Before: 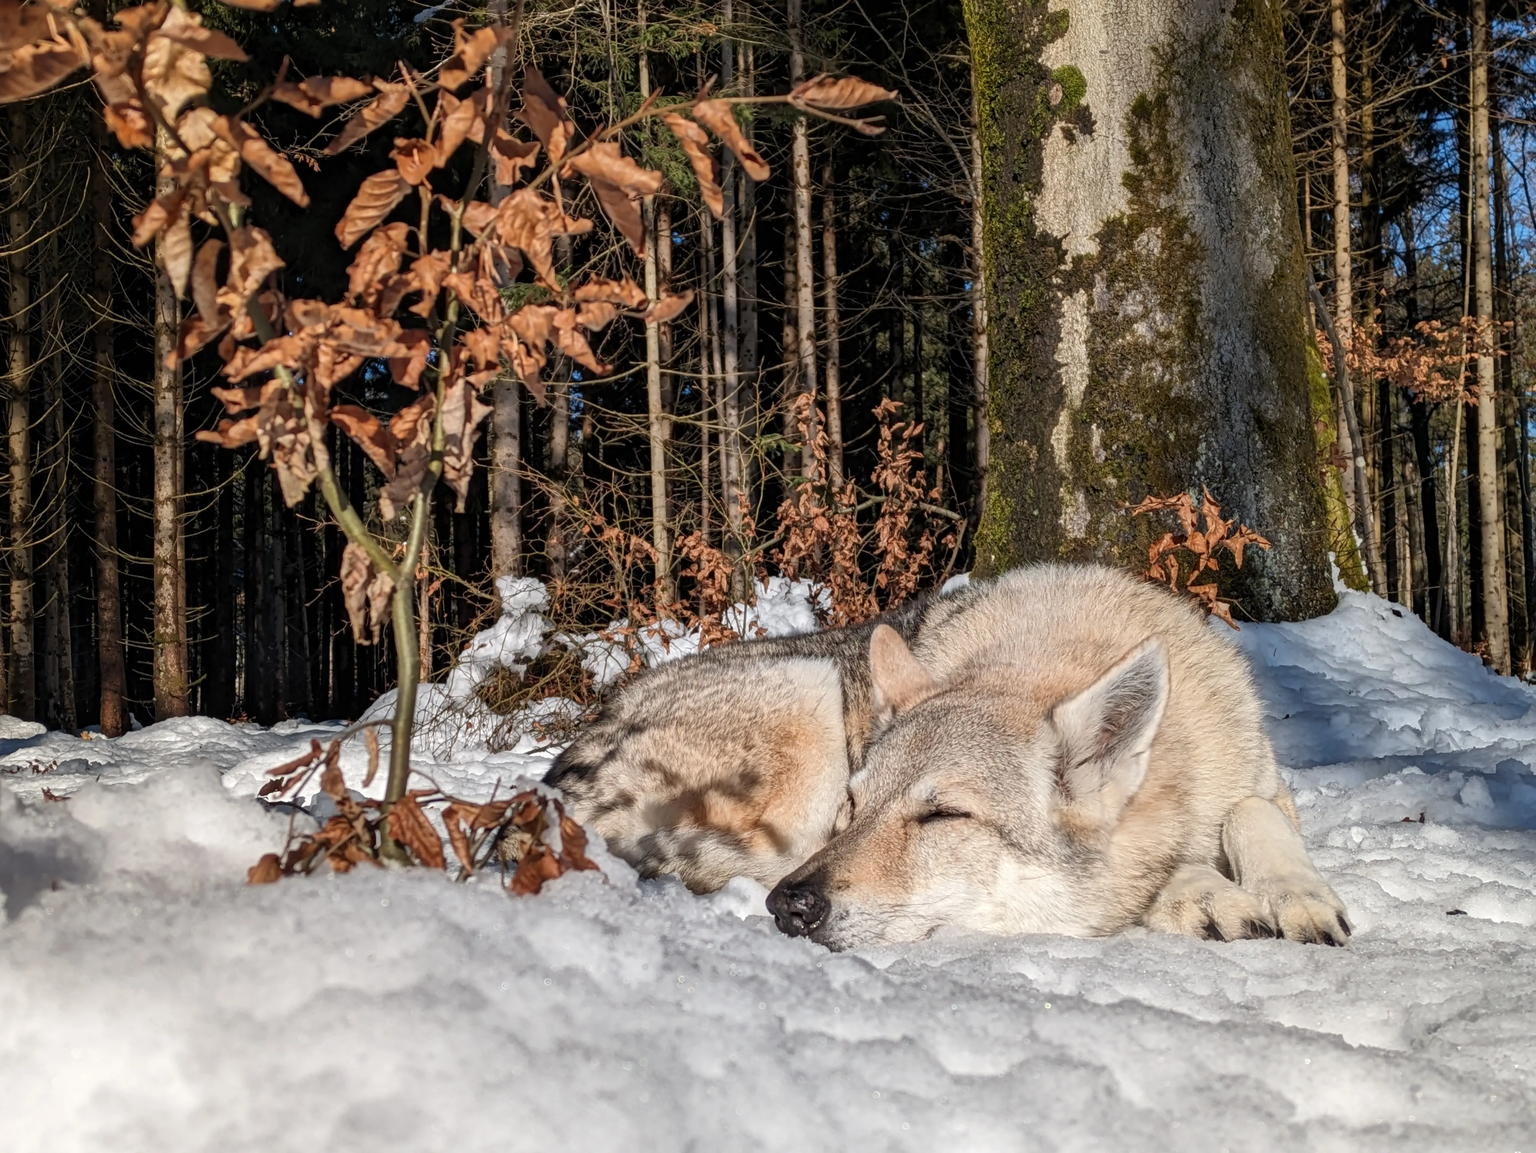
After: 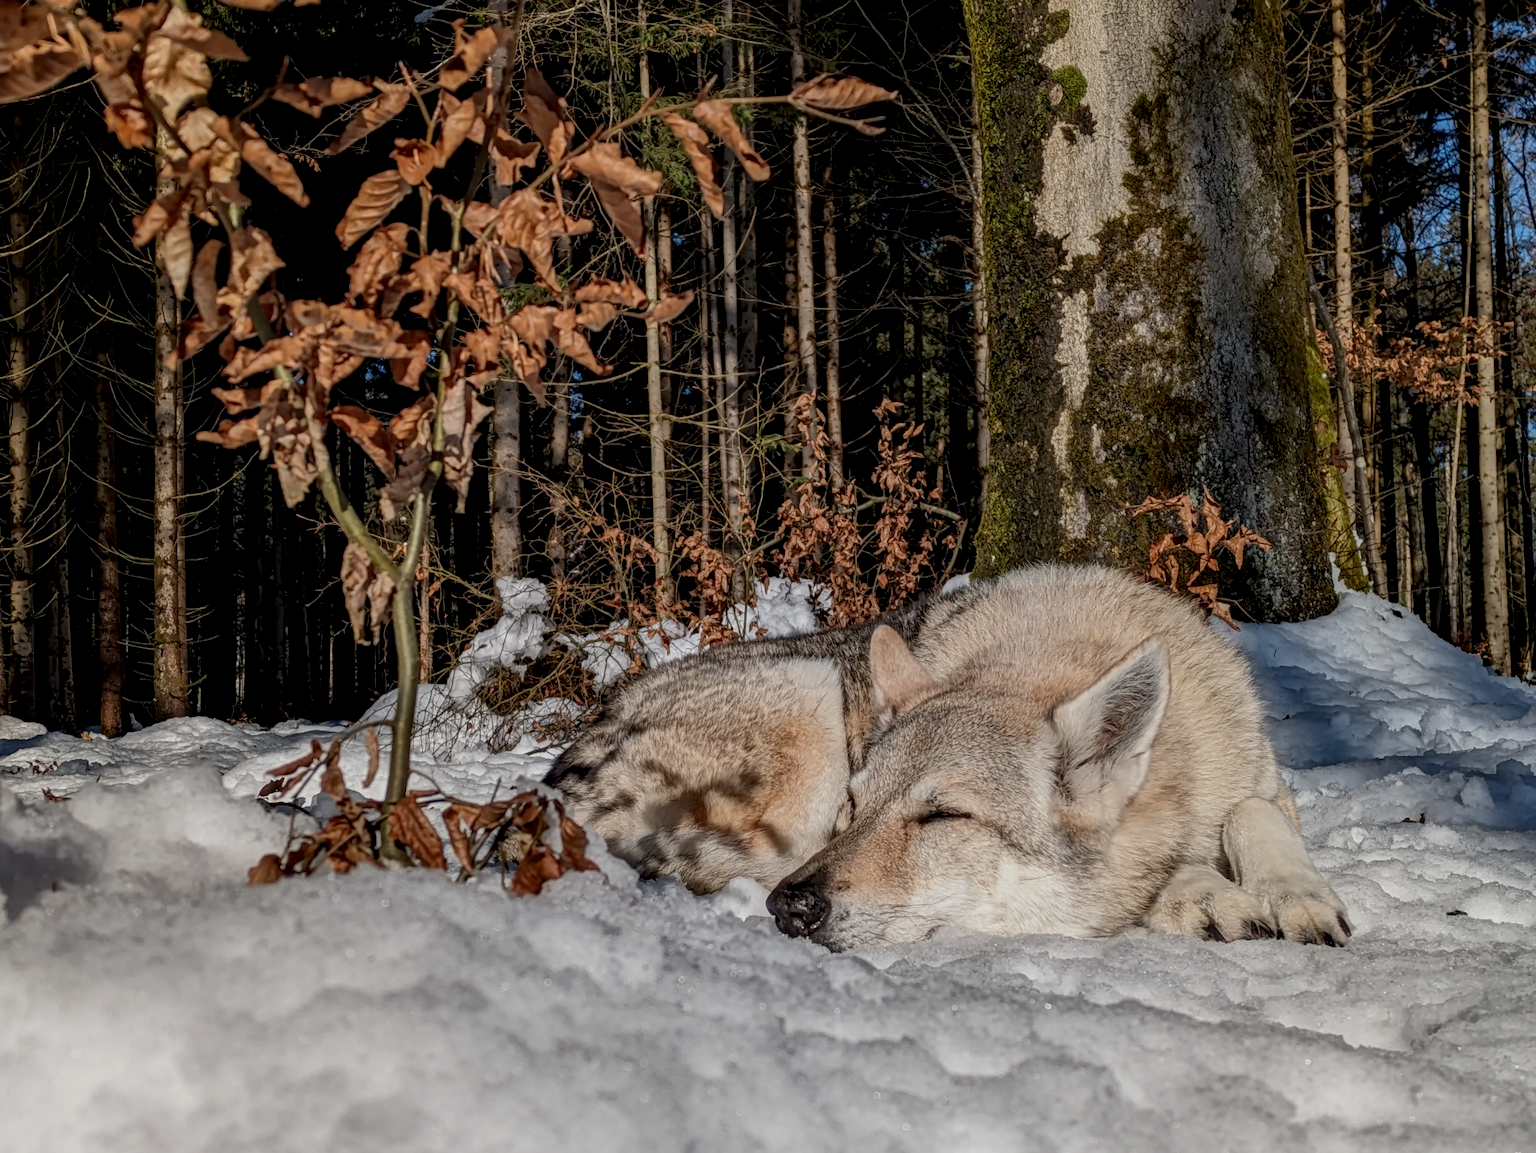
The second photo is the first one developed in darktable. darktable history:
exposure: black level correction 0.009, exposure -0.622 EV, compensate exposure bias true, compensate highlight preservation false
local contrast: on, module defaults
